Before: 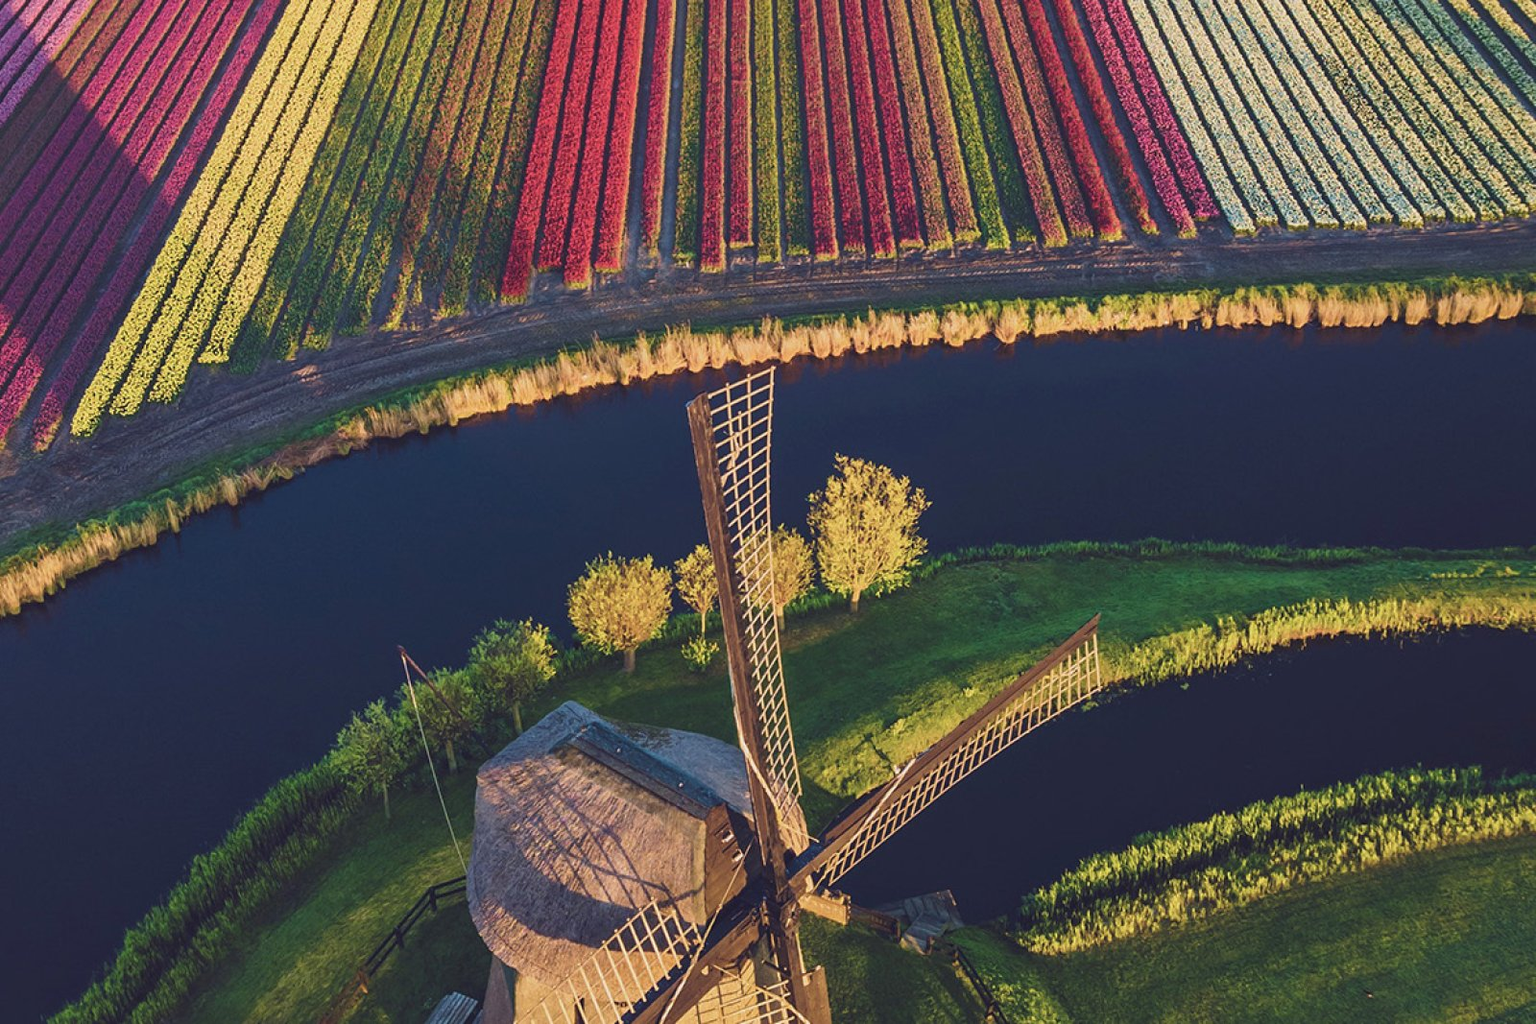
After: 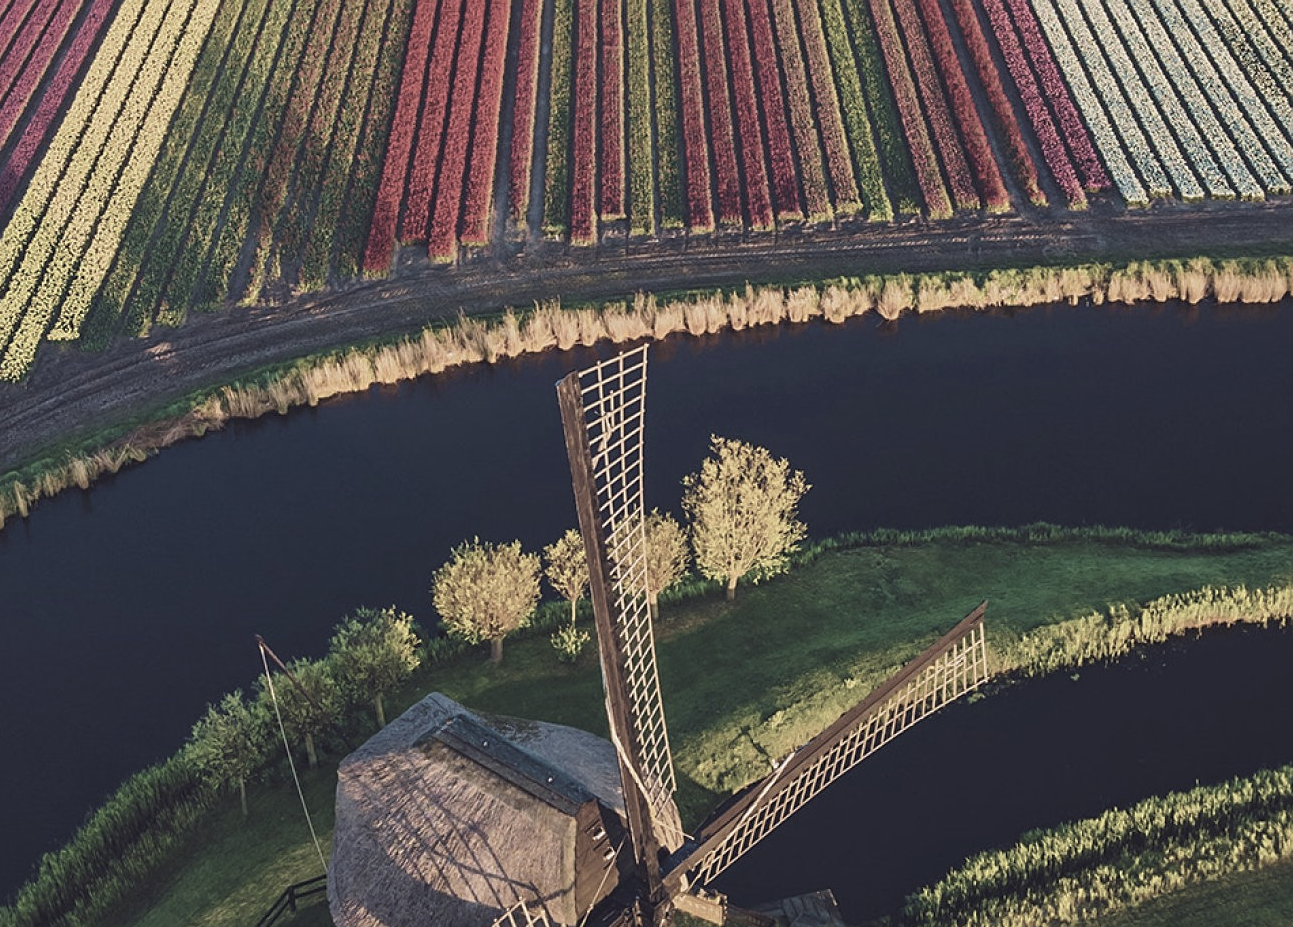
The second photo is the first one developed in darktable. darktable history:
sharpen: amount 0.206
crop: left 9.973%, top 3.634%, right 9.203%, bottom 9.47%
color correction: highlights b* 0.006, saturation 0.537
